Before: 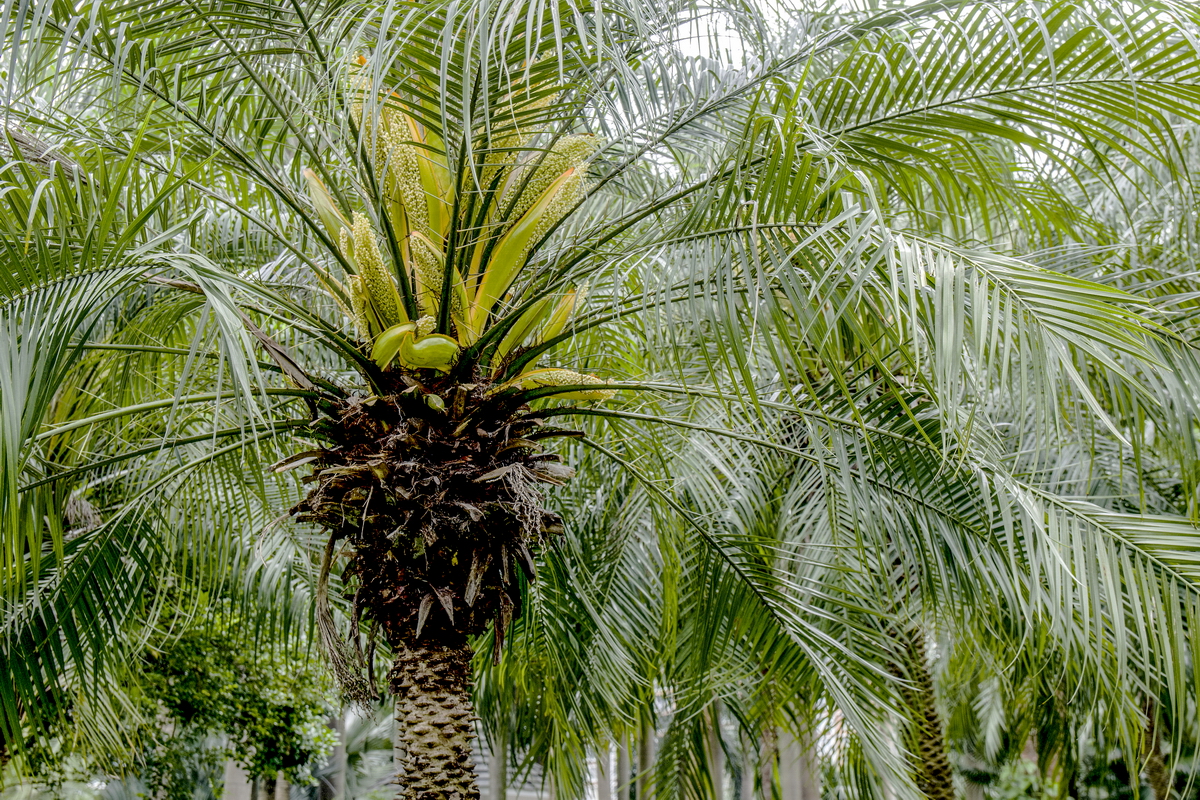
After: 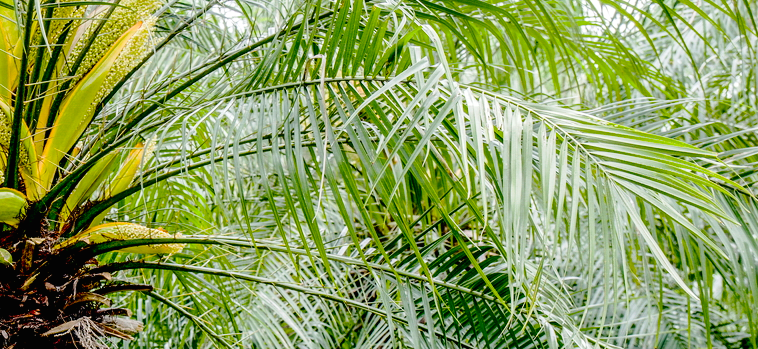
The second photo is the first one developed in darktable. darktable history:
crop: left 36.064%, top 18.331%, right 0.696%, bottom 38.025%
exposure: exposure 0.203 EV, compensate exposure bias true, compensate highlight preservation false
tone curve: curves: ch0 [(0, 0.008) (0.107, 0.083) (0.283, 0.287) (0.461, 0.498) (0.64, 0.691) (0.822, 0.869) (0.998, 0.978)]; ch1 [(0, 0) (0.323, 0.339) (0.438, 0.422) (0.473, 0.487) (0.502, 0.502) (0.527, 0.53) (0.561, 0.583) (0.608, 0.629) (0.669, 0.704) (0.859, 0.899) (1, 1)]; ch2 [(0, 0) (0.33, 0.347) (0.421, 0.456) (0.473, 0.498) (0.502, 0.504) (0.522, 0.524) (0.549, 0.567) (0.585, 0.627) (0.676, 0.724) (1, 1)], preserve colors none
contrast brightness saturation: contrast 0.041, saturation 0.151
